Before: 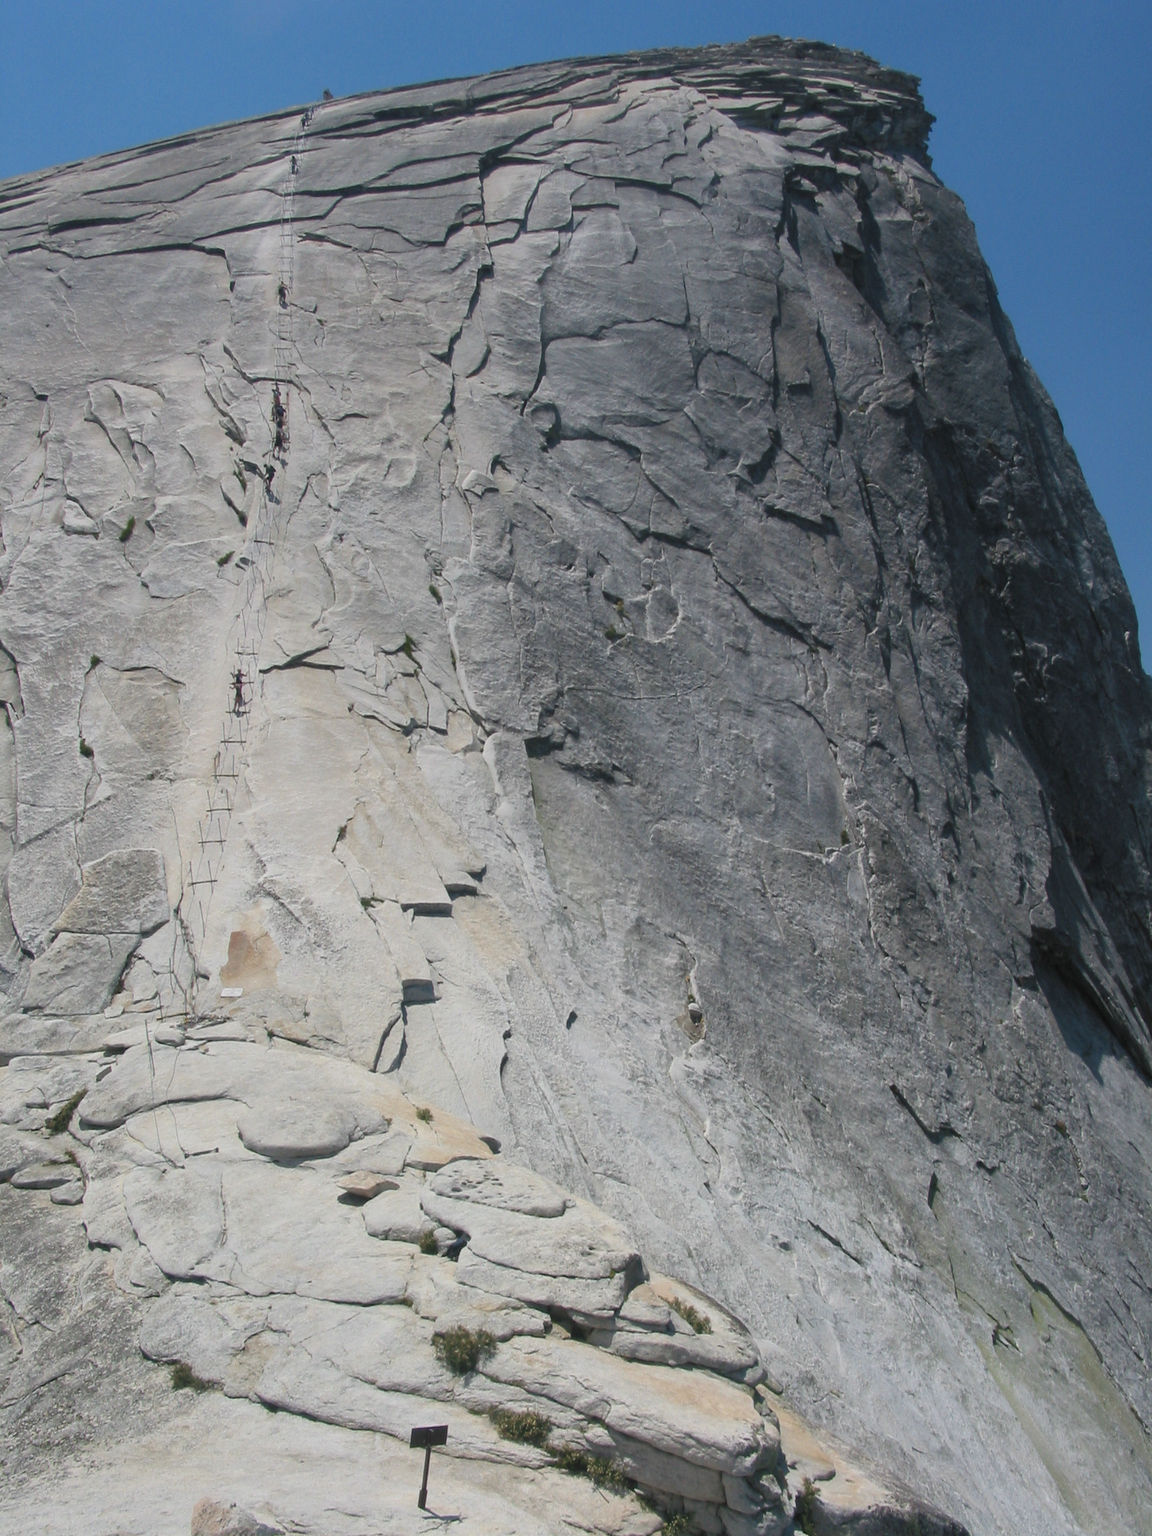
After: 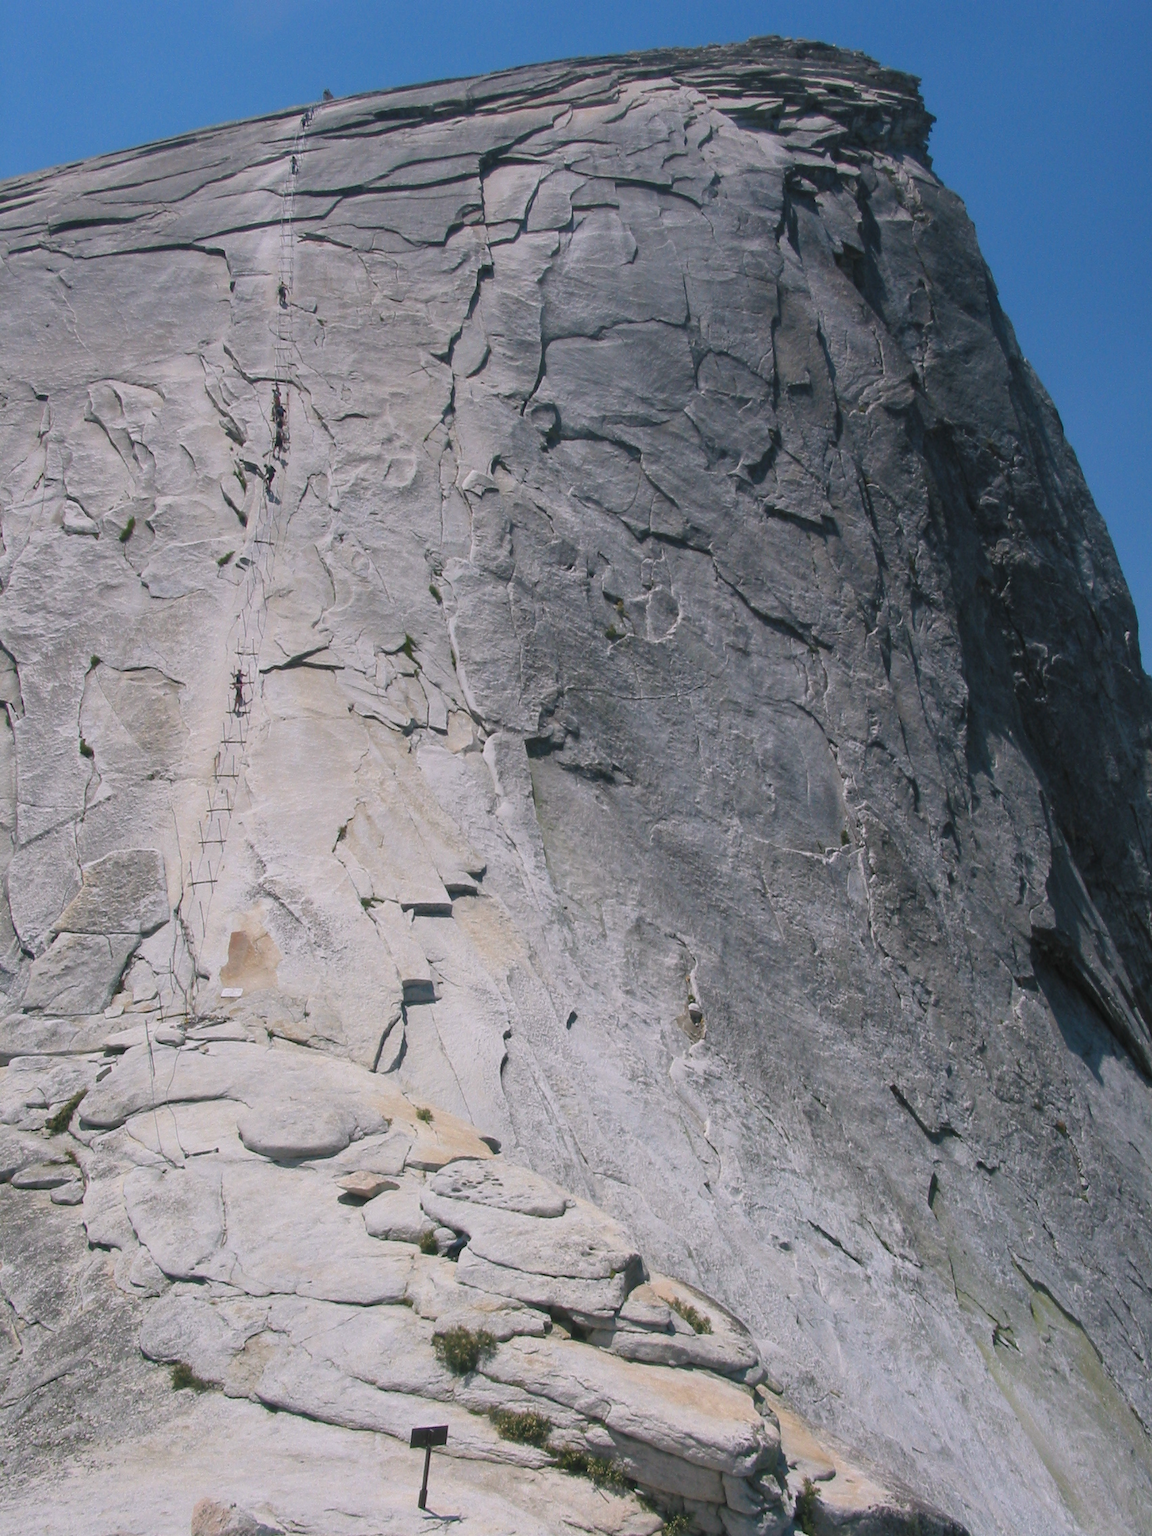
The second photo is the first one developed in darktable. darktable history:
color balance rgb: highlights gain › chroma 2.026%, highlights gain › hue 293.4°, perceptual saturation grading › global saturation 0.534%, global vibrance 25.06%
